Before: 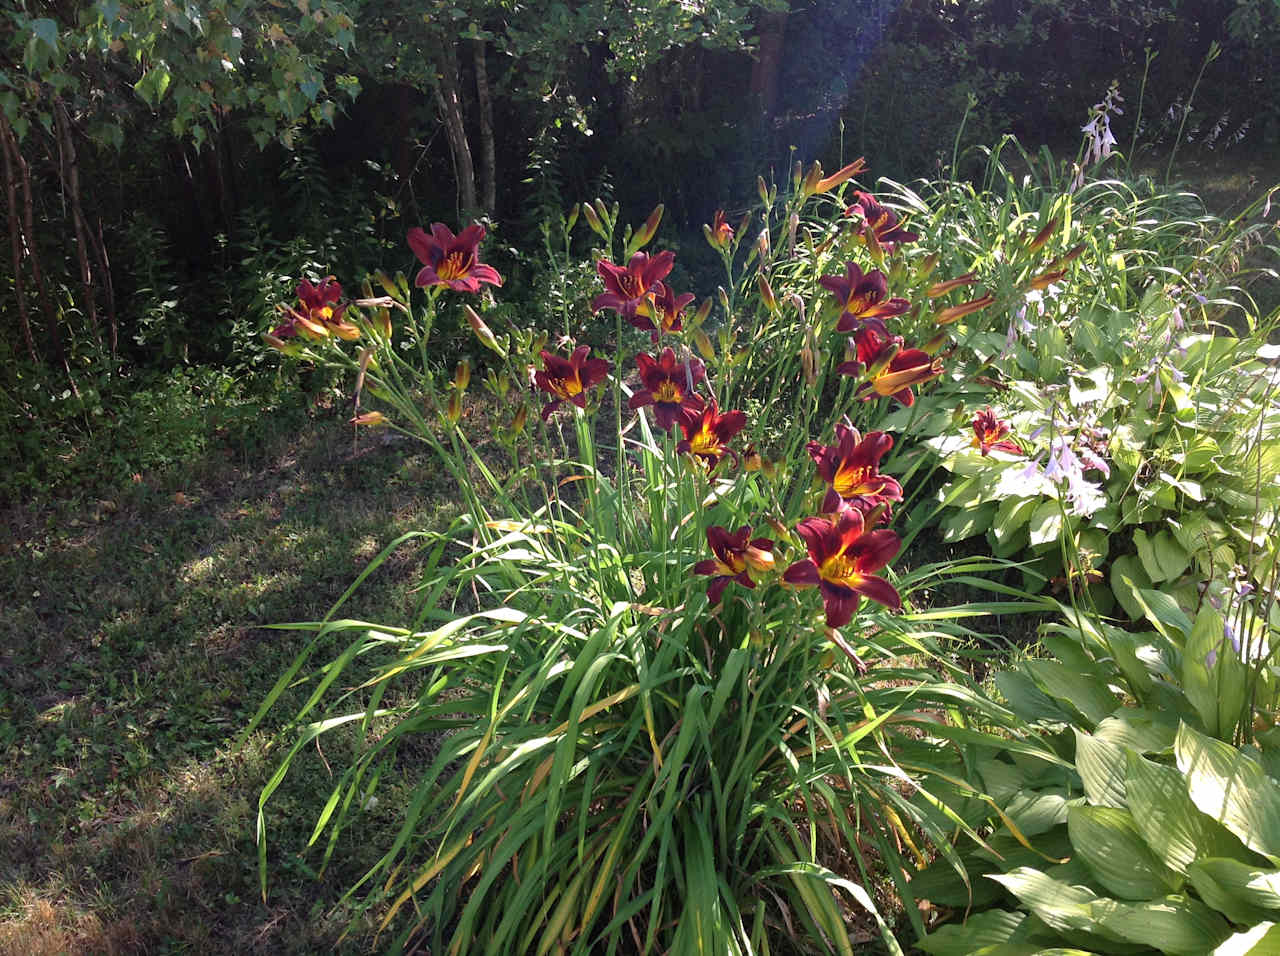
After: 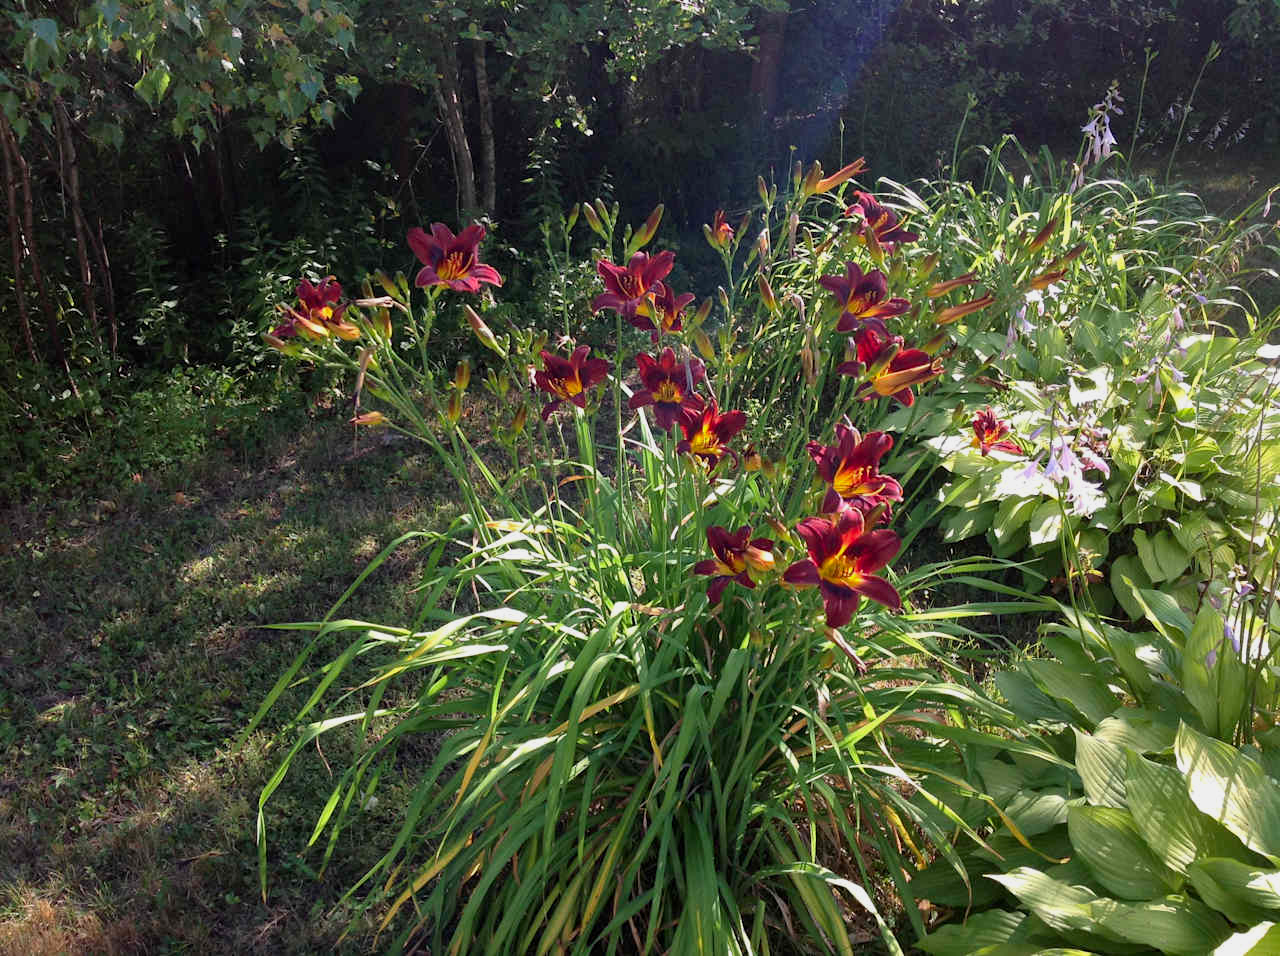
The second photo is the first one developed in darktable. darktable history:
exposure: black level correction 0.001, exposure -0.2 EV, compensate highlight preservation false
shadows and highlights: shadows 20.91, highlights -35.45, soften with gaussian
color correction: saturation 1.11
